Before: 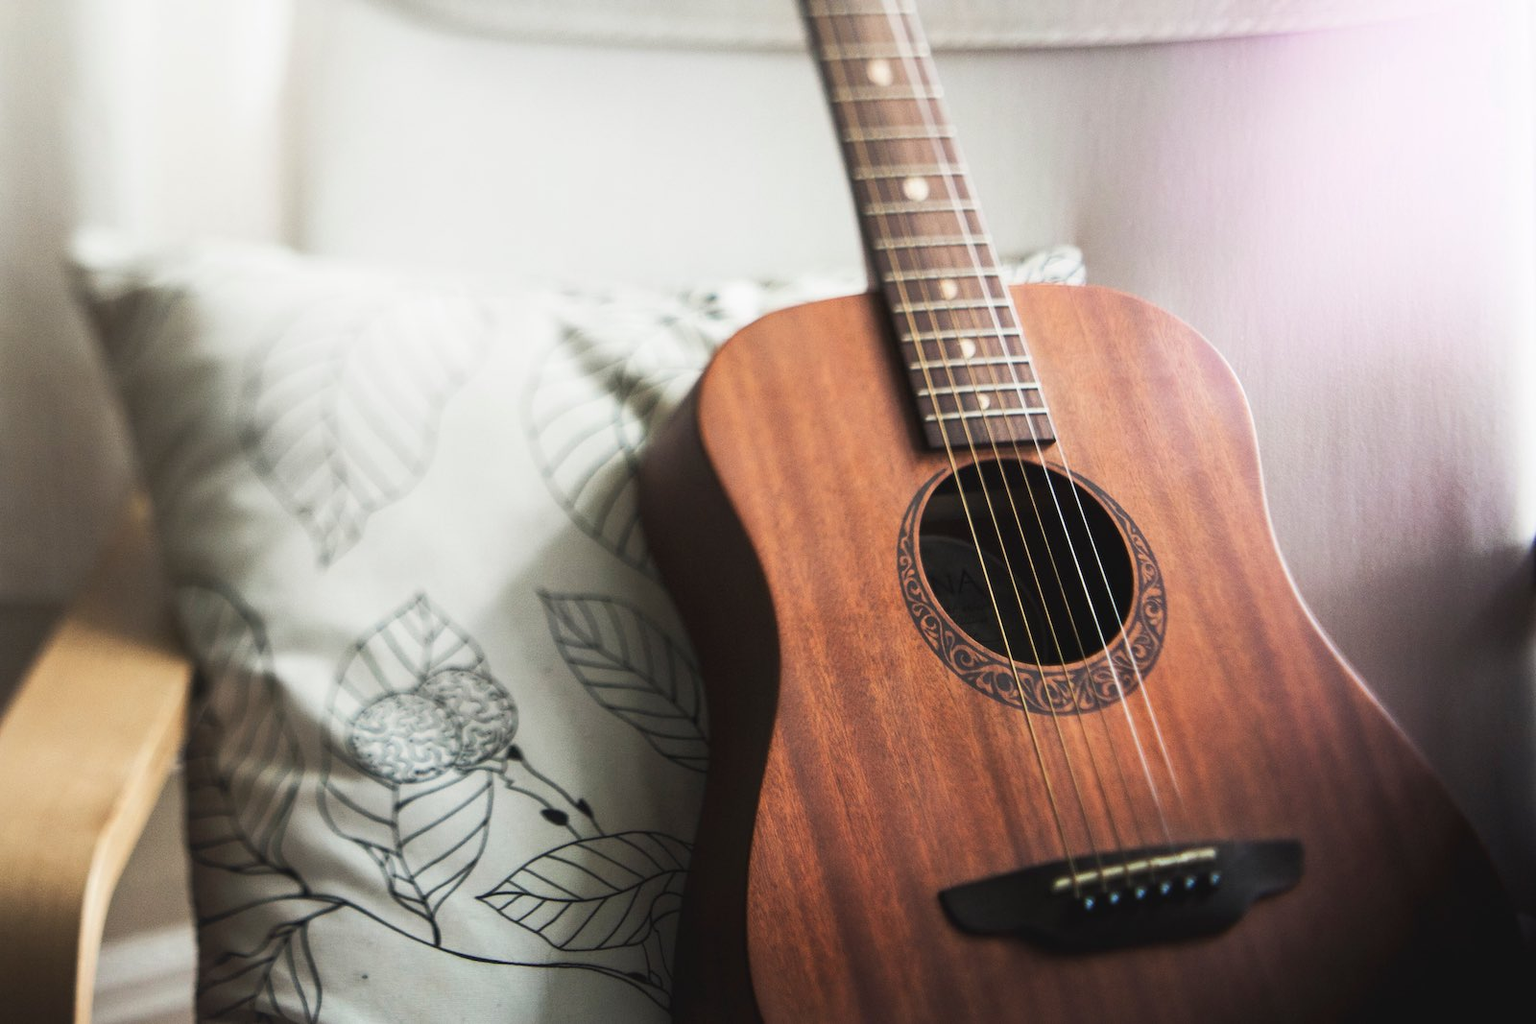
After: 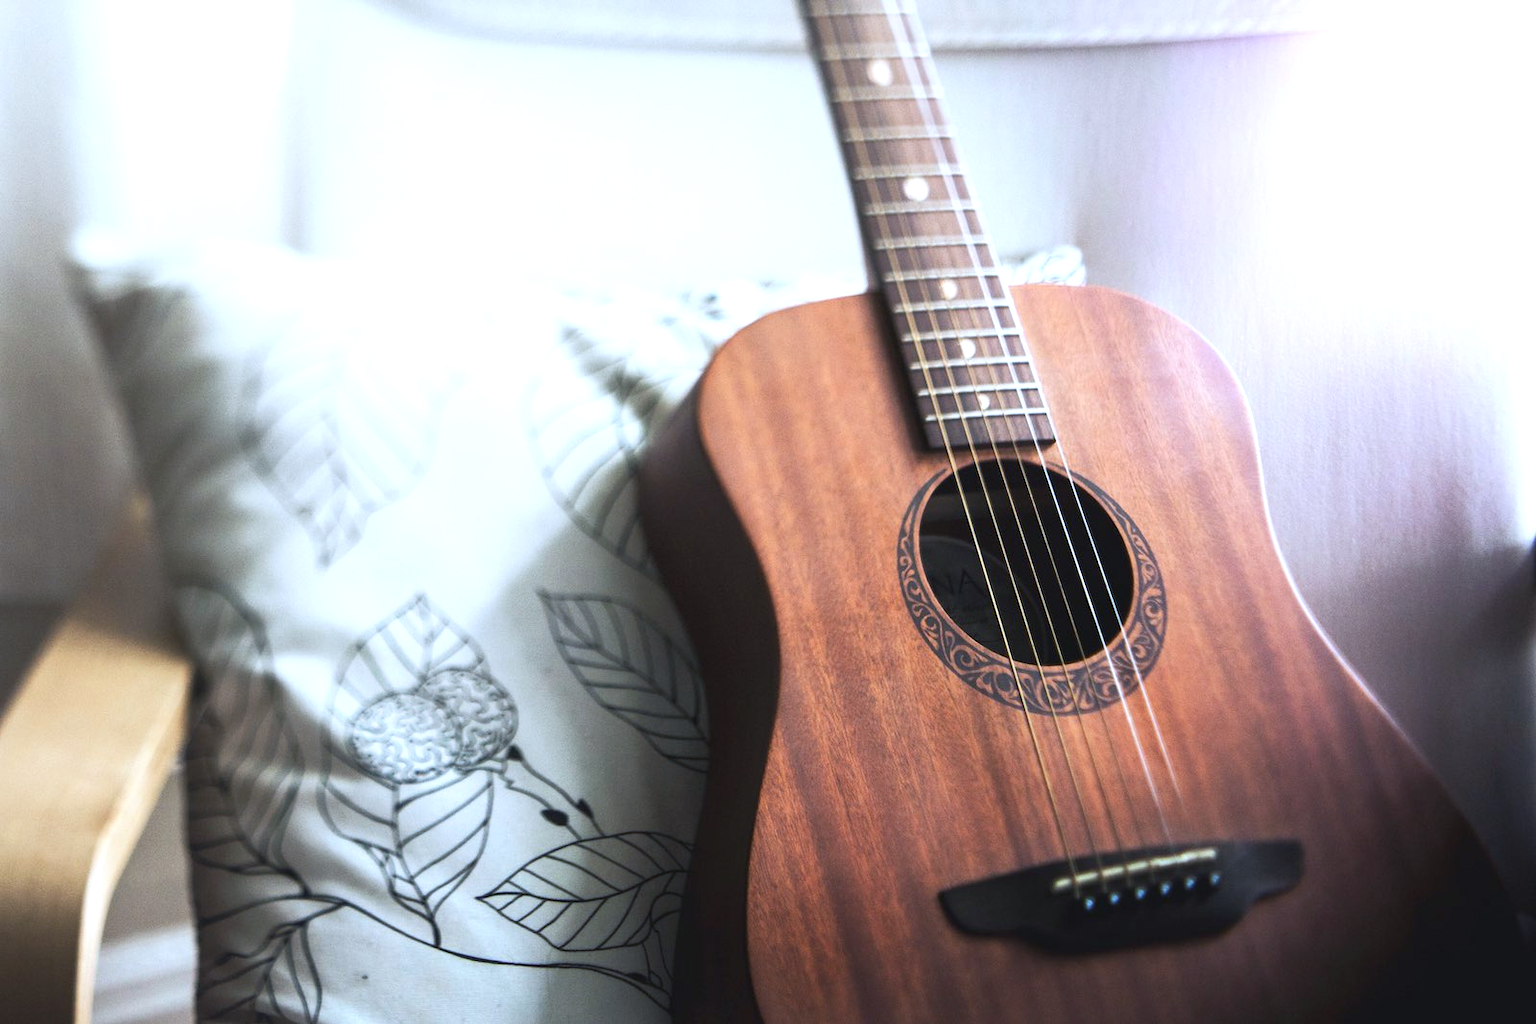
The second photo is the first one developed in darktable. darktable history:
exposure: black level correction 0.001, exposure 0.5 EV, compensate exposure bias true, compensate highlight preservation false
white balance: red 0.926, green 1.003, blue 1.133
